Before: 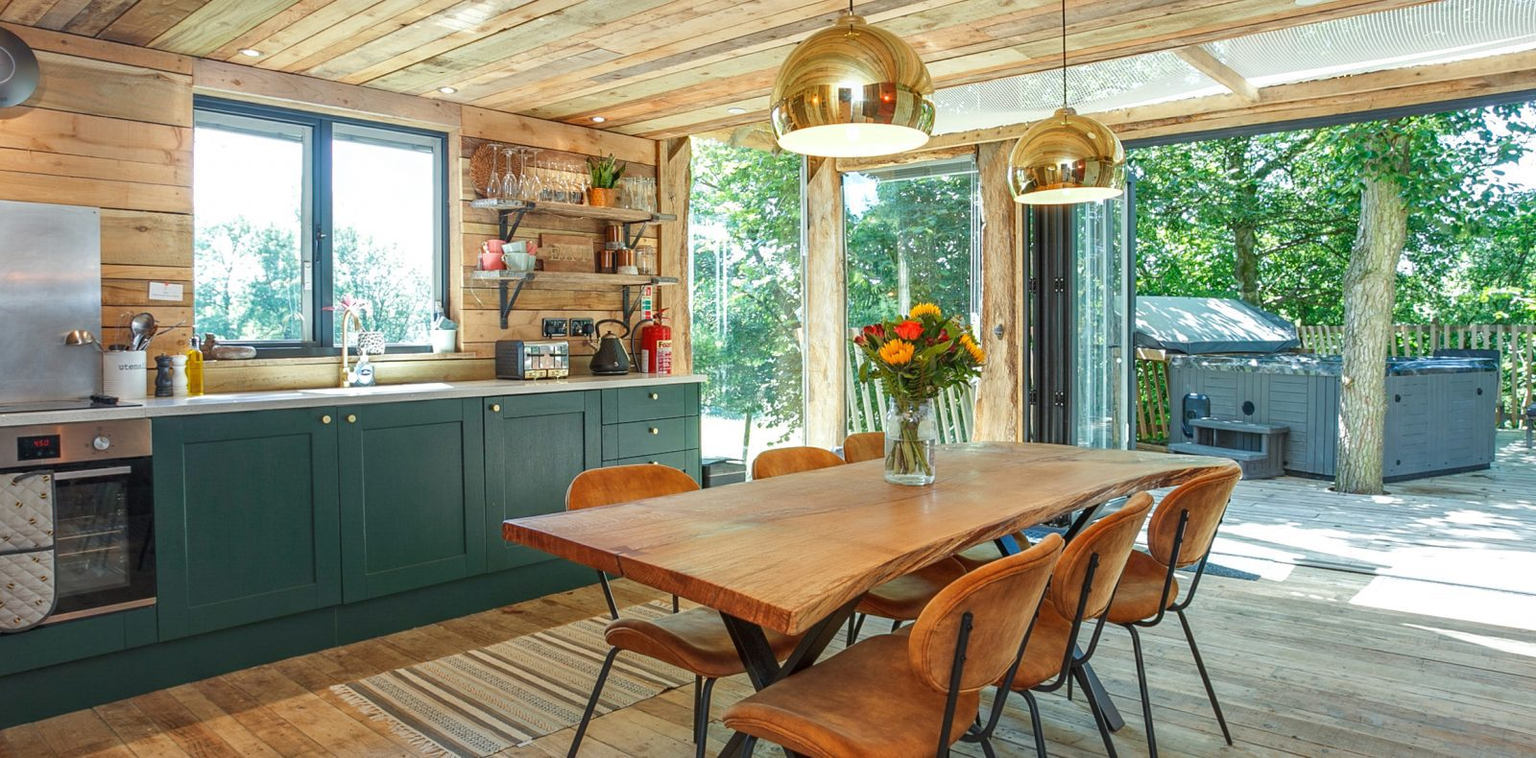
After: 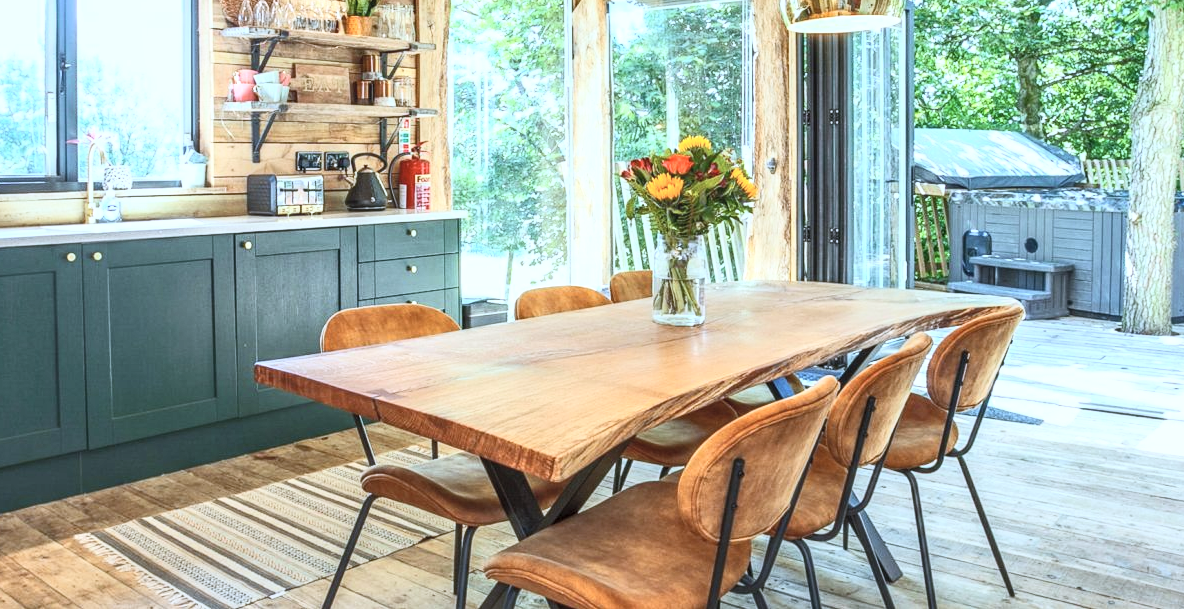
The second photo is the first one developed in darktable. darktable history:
contrast brightness saturation: contrast 0.39, brightness 0.53
local contrast: on, module defaults
white balance: red 0.926, green 1.003, blue 1.133
crop: left 16.871%, top 22.857%, right 9.116%
